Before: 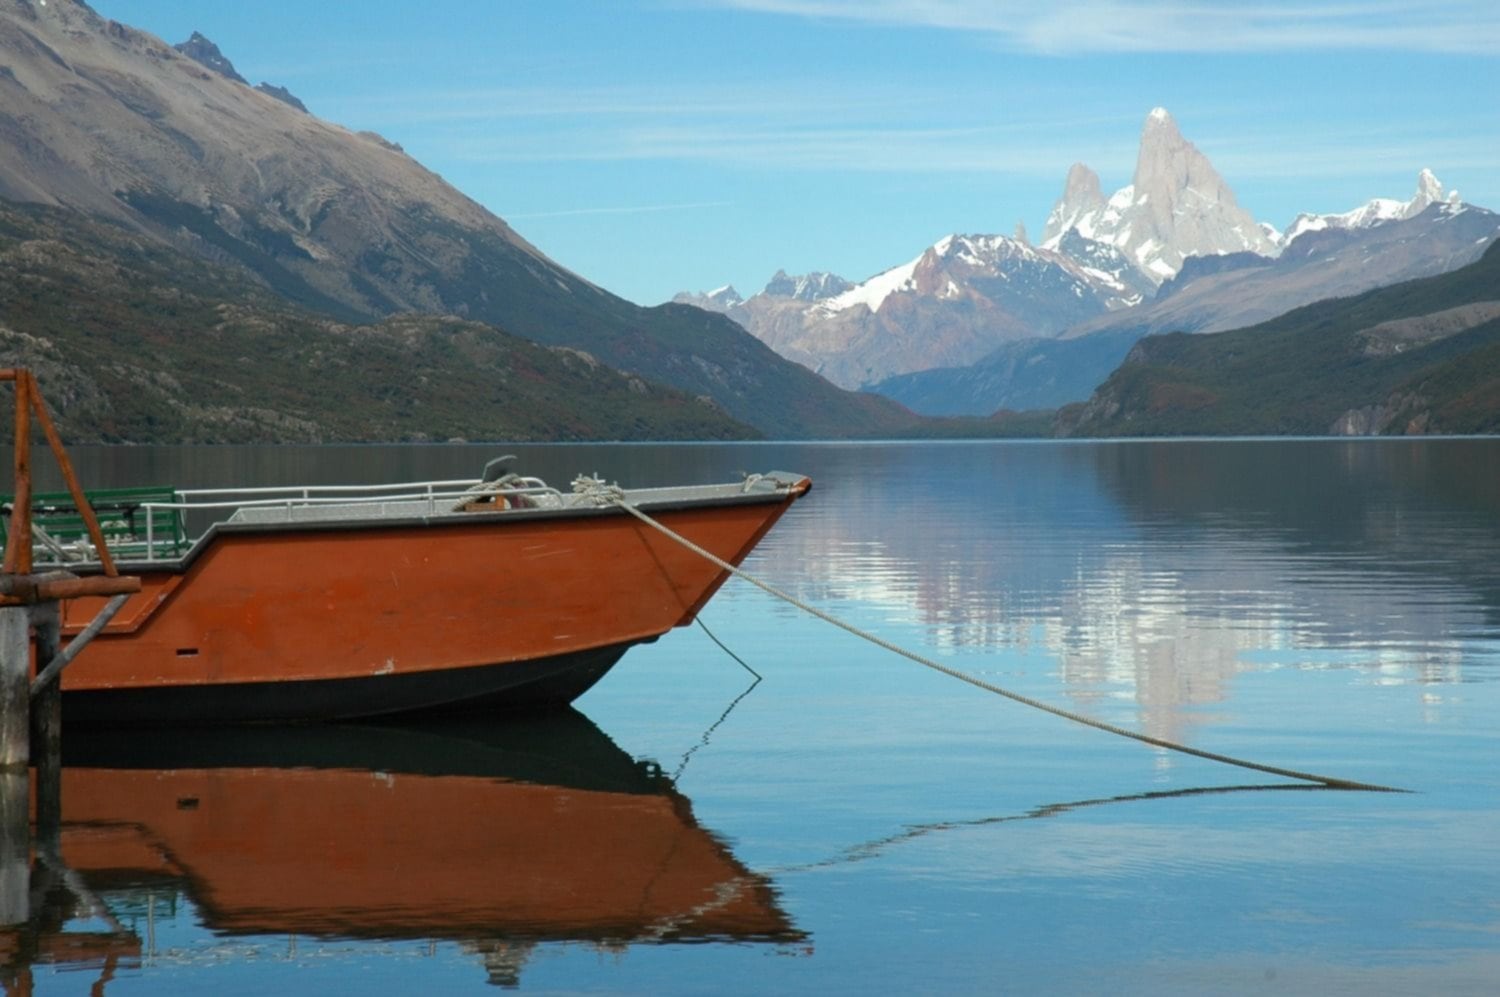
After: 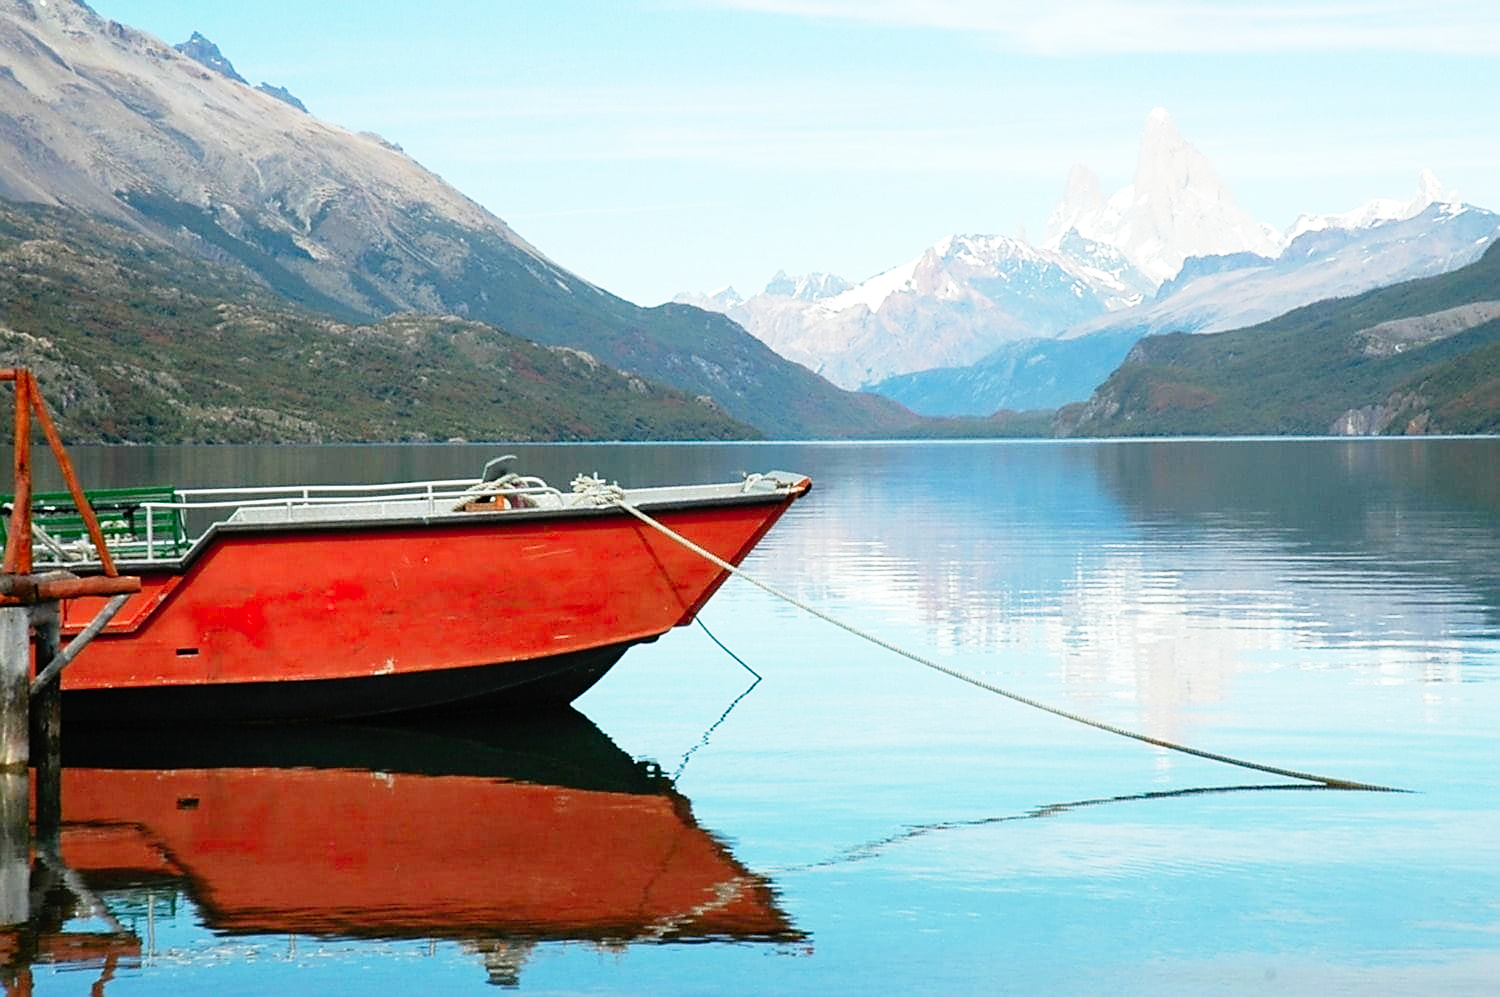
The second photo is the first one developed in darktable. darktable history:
sharpen: radius 1.392, amount 1.251, threshold 0.694
base curve: curves: ch0 [(0, 0) (0.012, 0.01) (0.073, 0.168) (0.31, 0.711) (0.645, 0.957) (1, 1)], preserve colors none
color zones: curves: ch1 [(0.235, 0.558) (0.75, 0.5)]; ch2 [(0.25, 0.462) (0.749, 0.457)]
